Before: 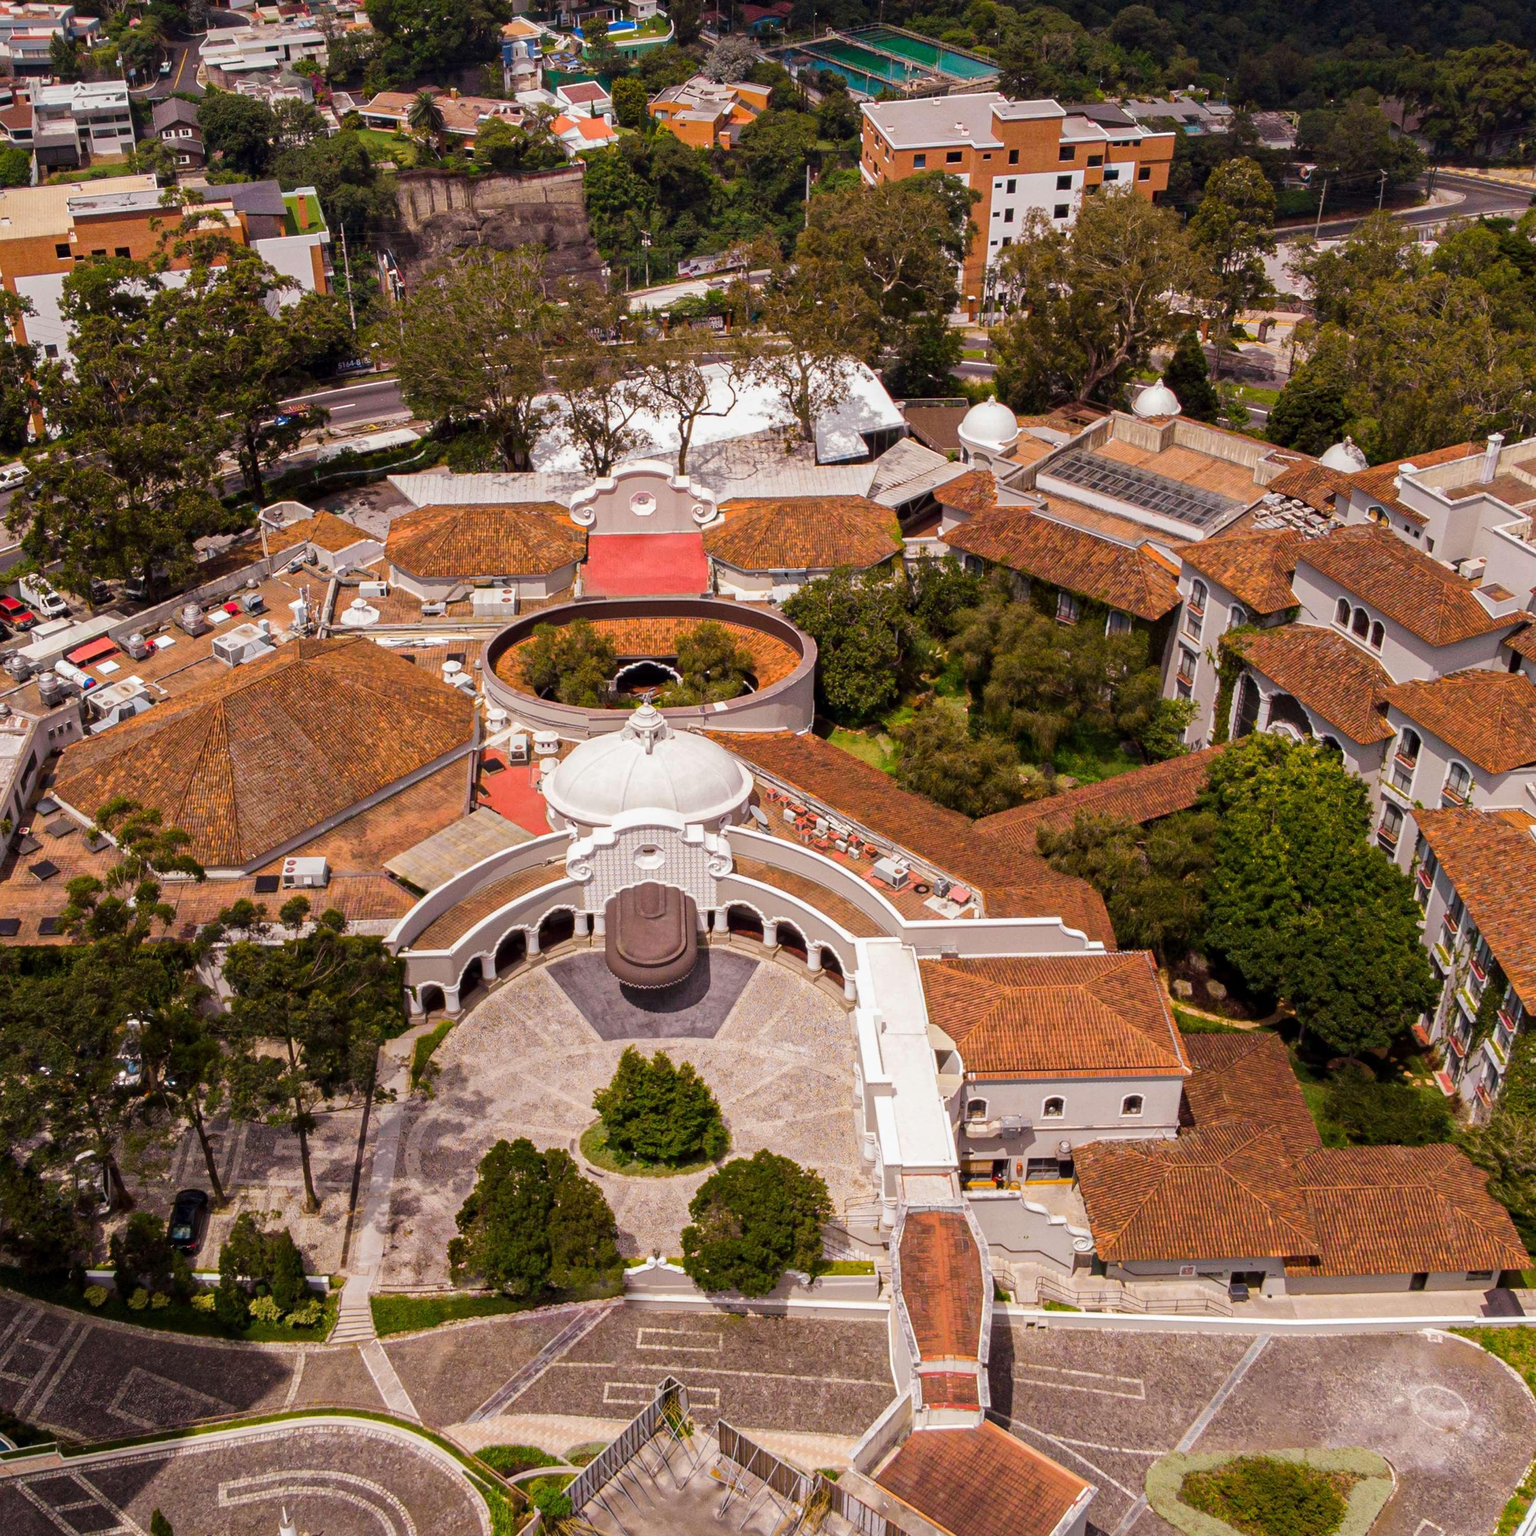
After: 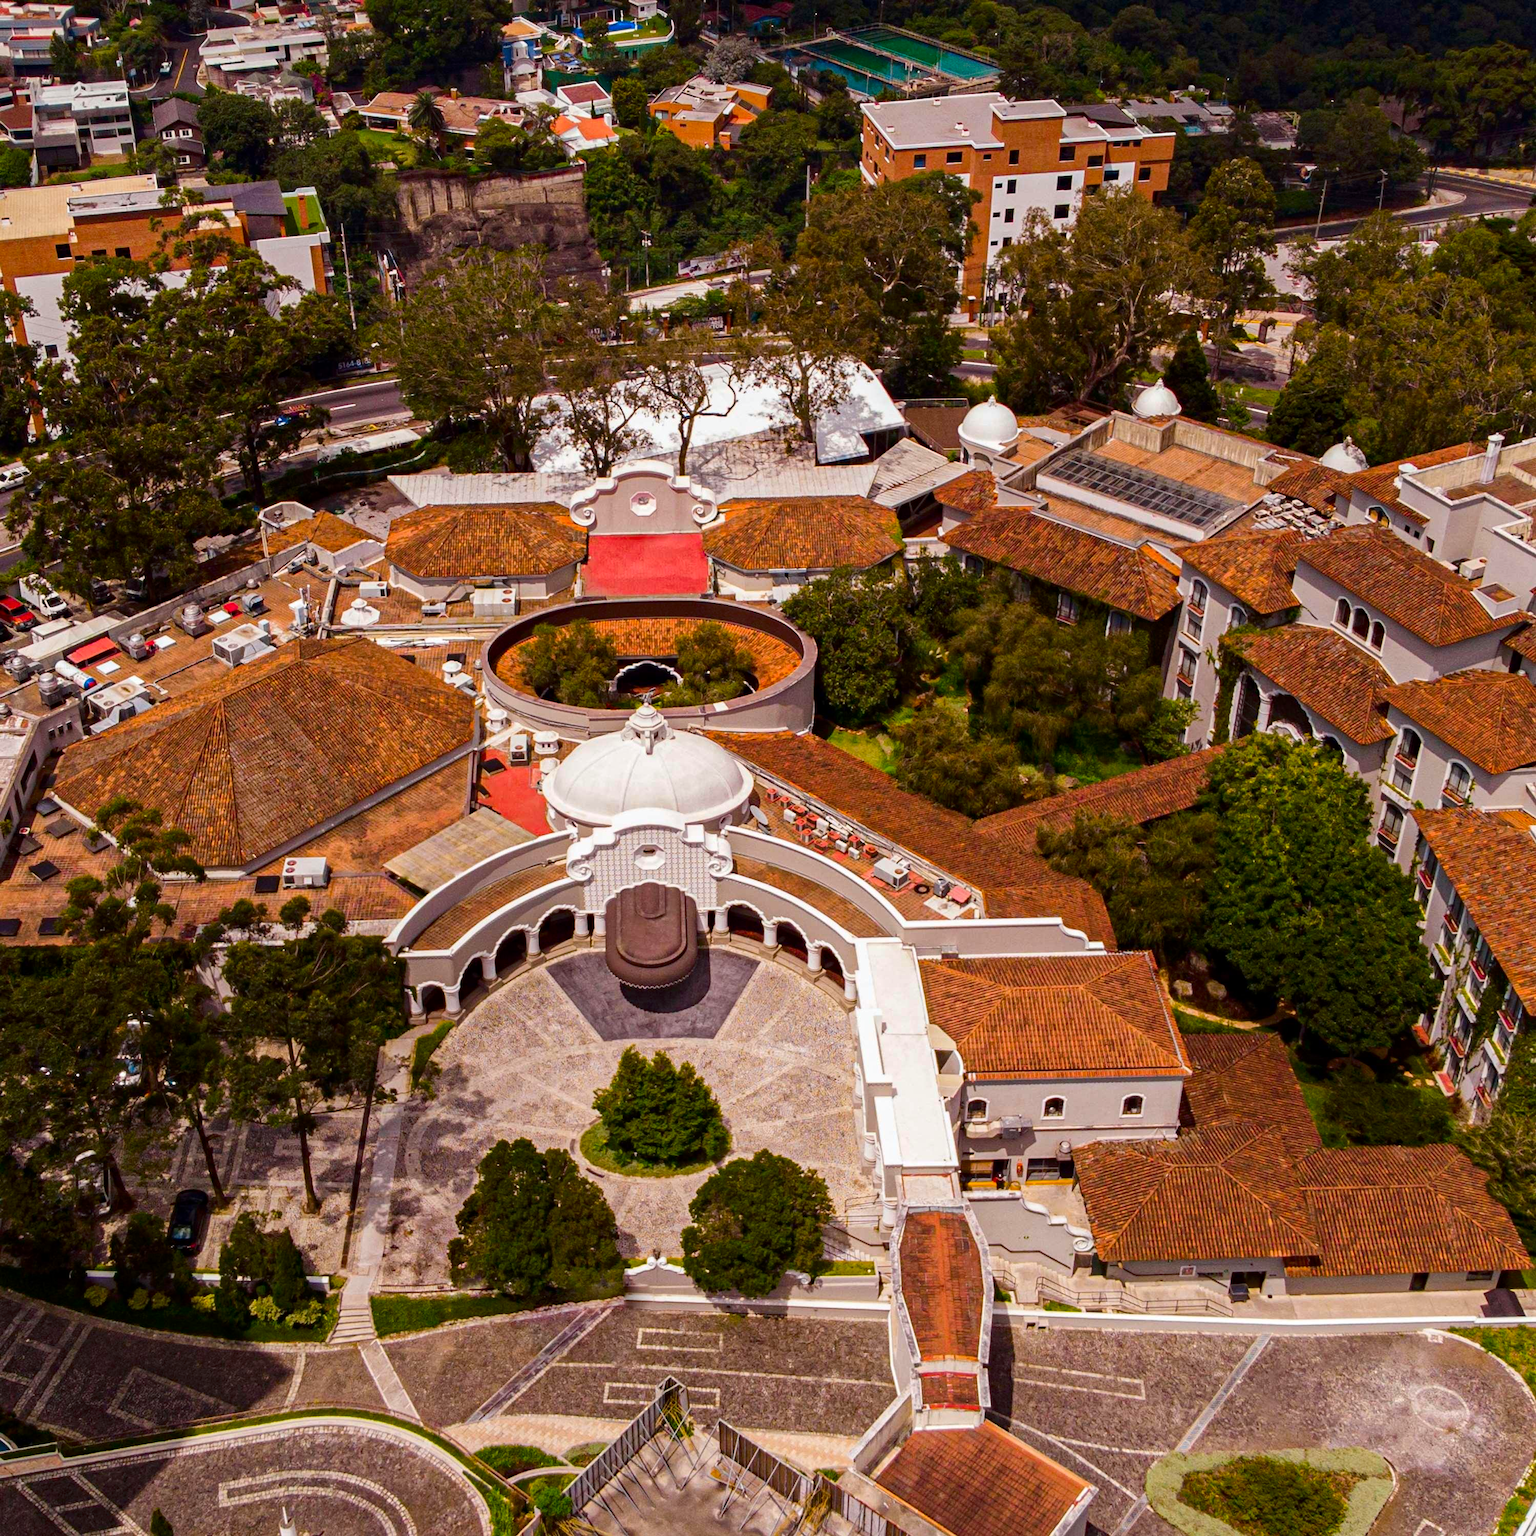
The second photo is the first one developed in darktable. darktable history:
haze removal: compatibility mode true, adaptive false
contrast brightness saturation: contrast 0.128, brightness -0.064, saturation 0.152
